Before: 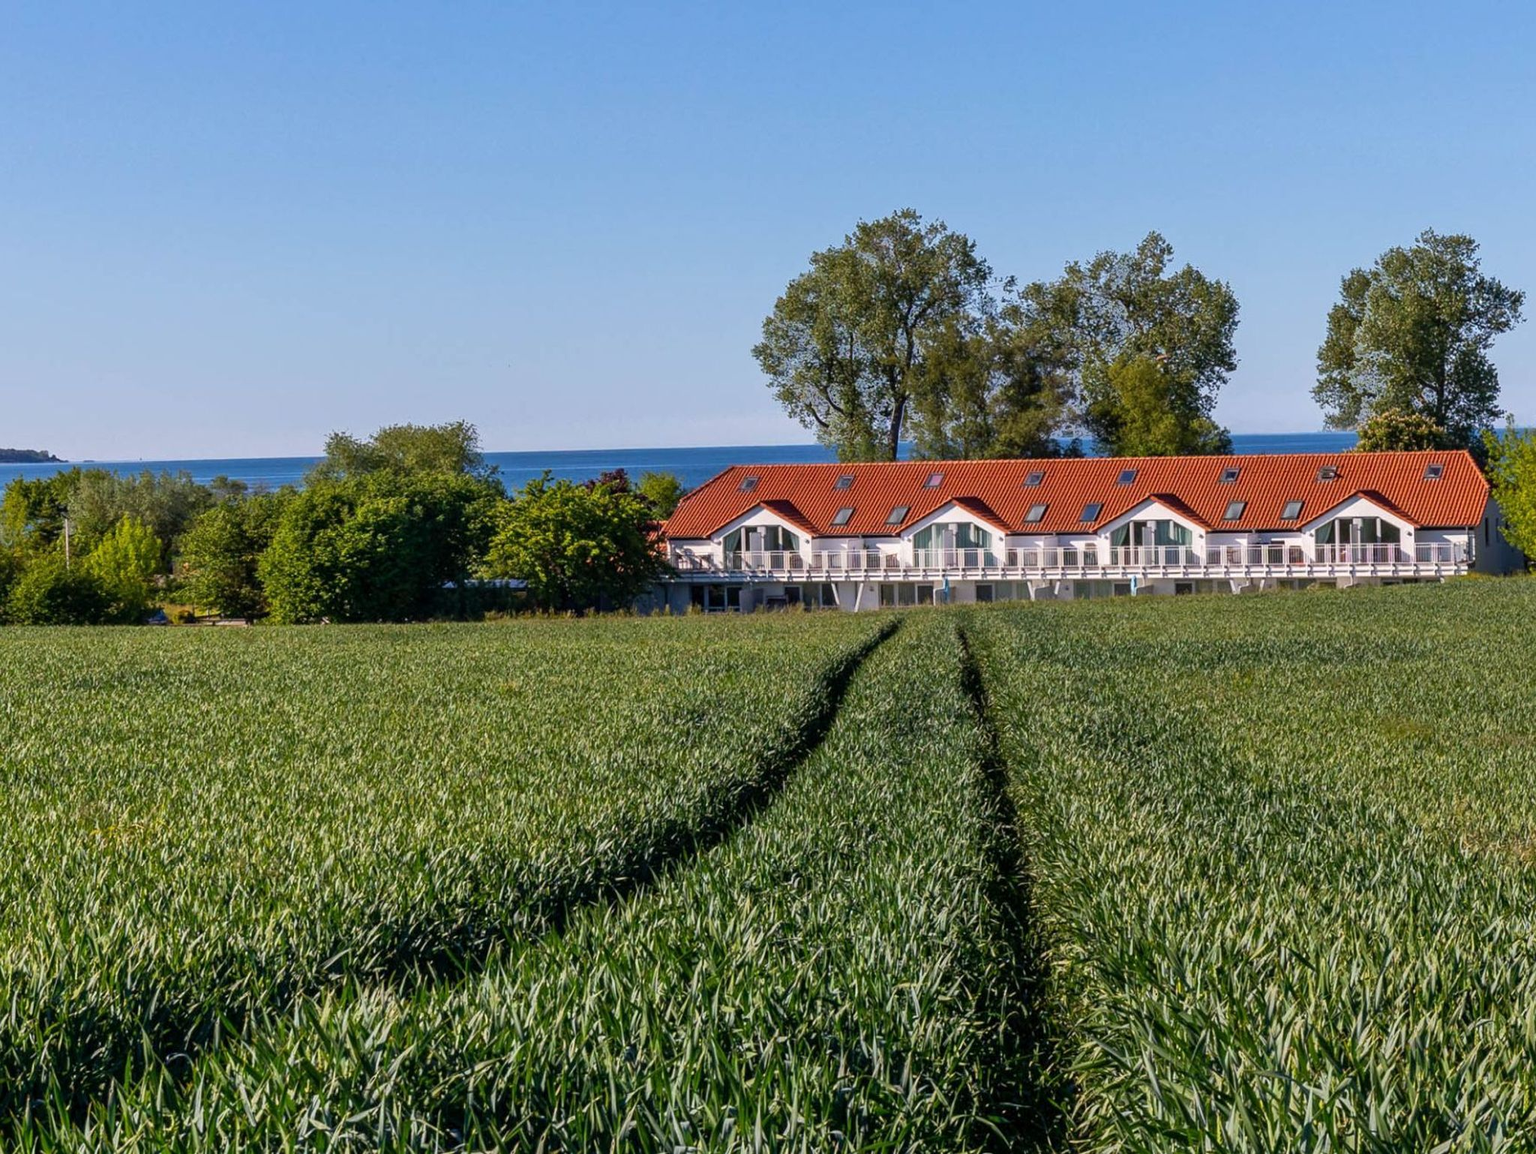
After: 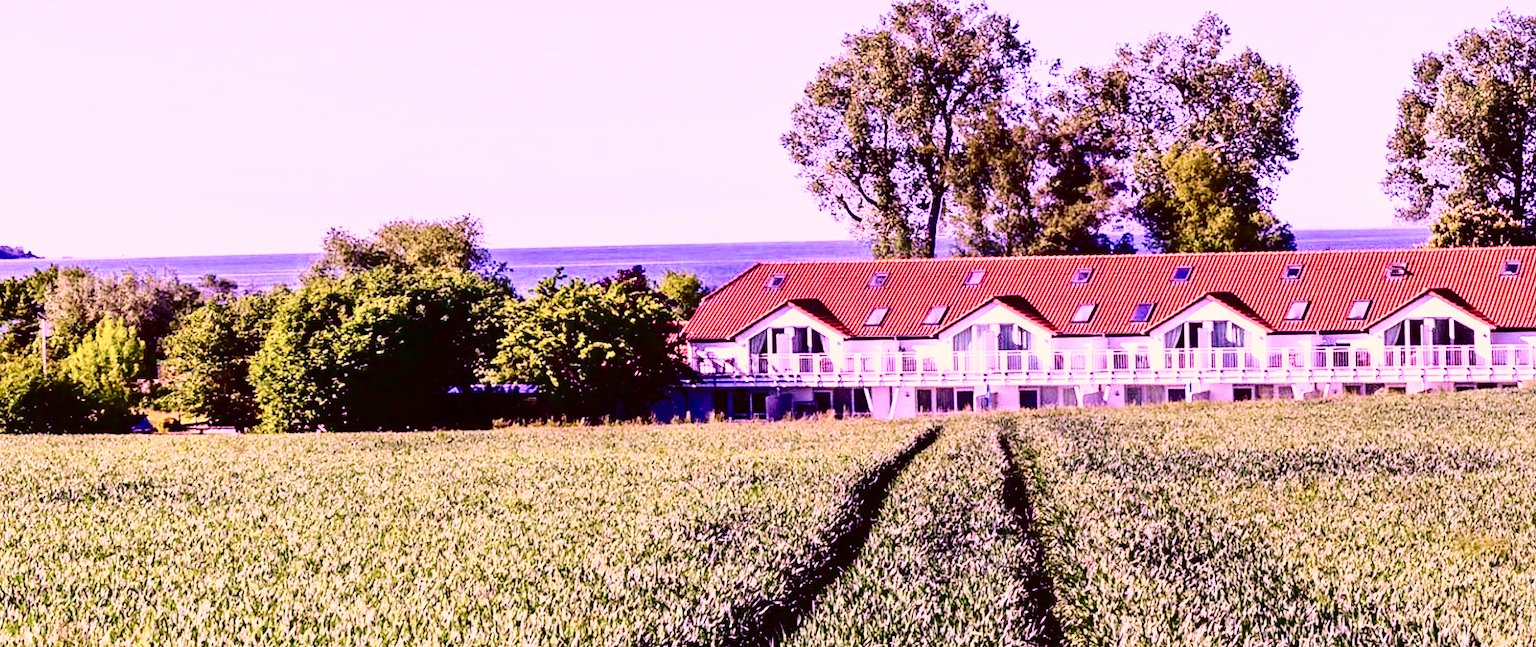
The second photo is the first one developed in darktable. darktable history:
exposure: exposure 0.161 EV, compensate highlight preservation false
base curve: curves: ch0 [(0, 0) (0.028, 0.03) (0.121, 0.232) (0.46, 0.748) (0.859, 0.968) (1, 1)], preserve colors none
color correction: highlights a* 0.162, highlights b* 29.53, shadows a* -0.162, shadows b* 21.09
contrast brightness saturation: contrast 0.4, brightness 0.1, saturation 0.21
crop: left 1.744%, top 19.225%, right 5.069%, bottom 28.357%
fill light: exposure -2 EV, width 8.6
velvia: on, module defaults
color calibration: illuminant custom, x 0.379, y 0.481, temperature 4443.07 K
